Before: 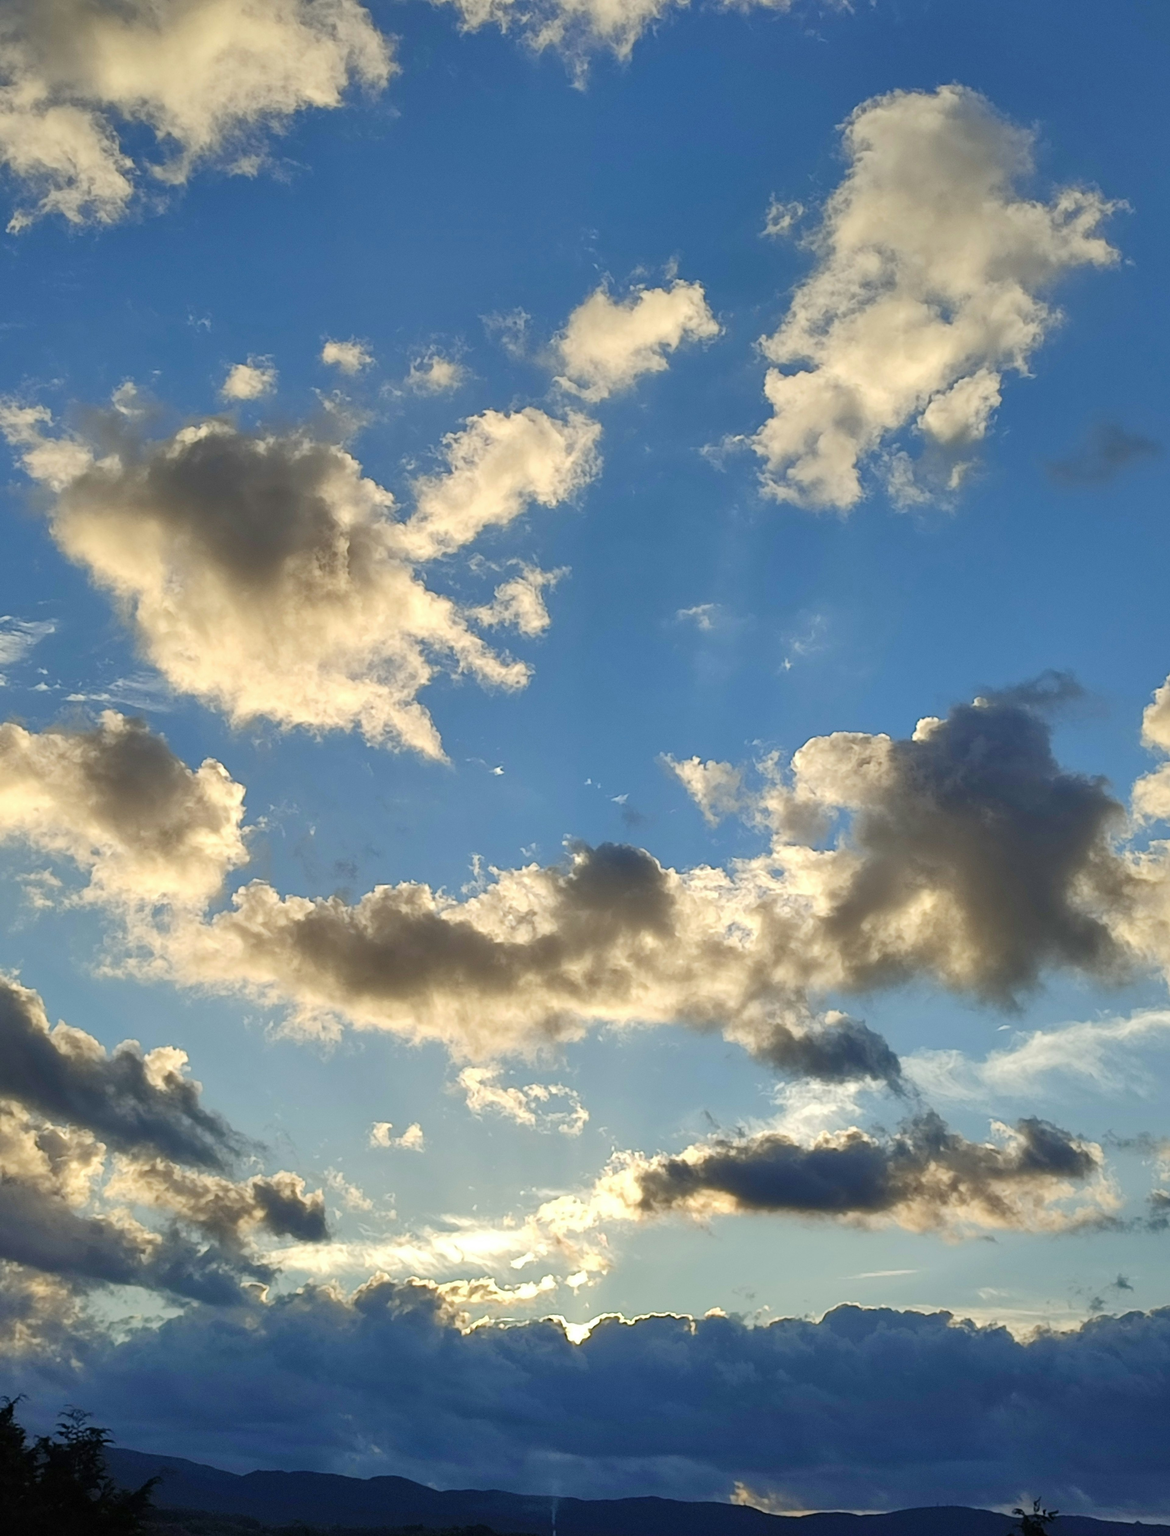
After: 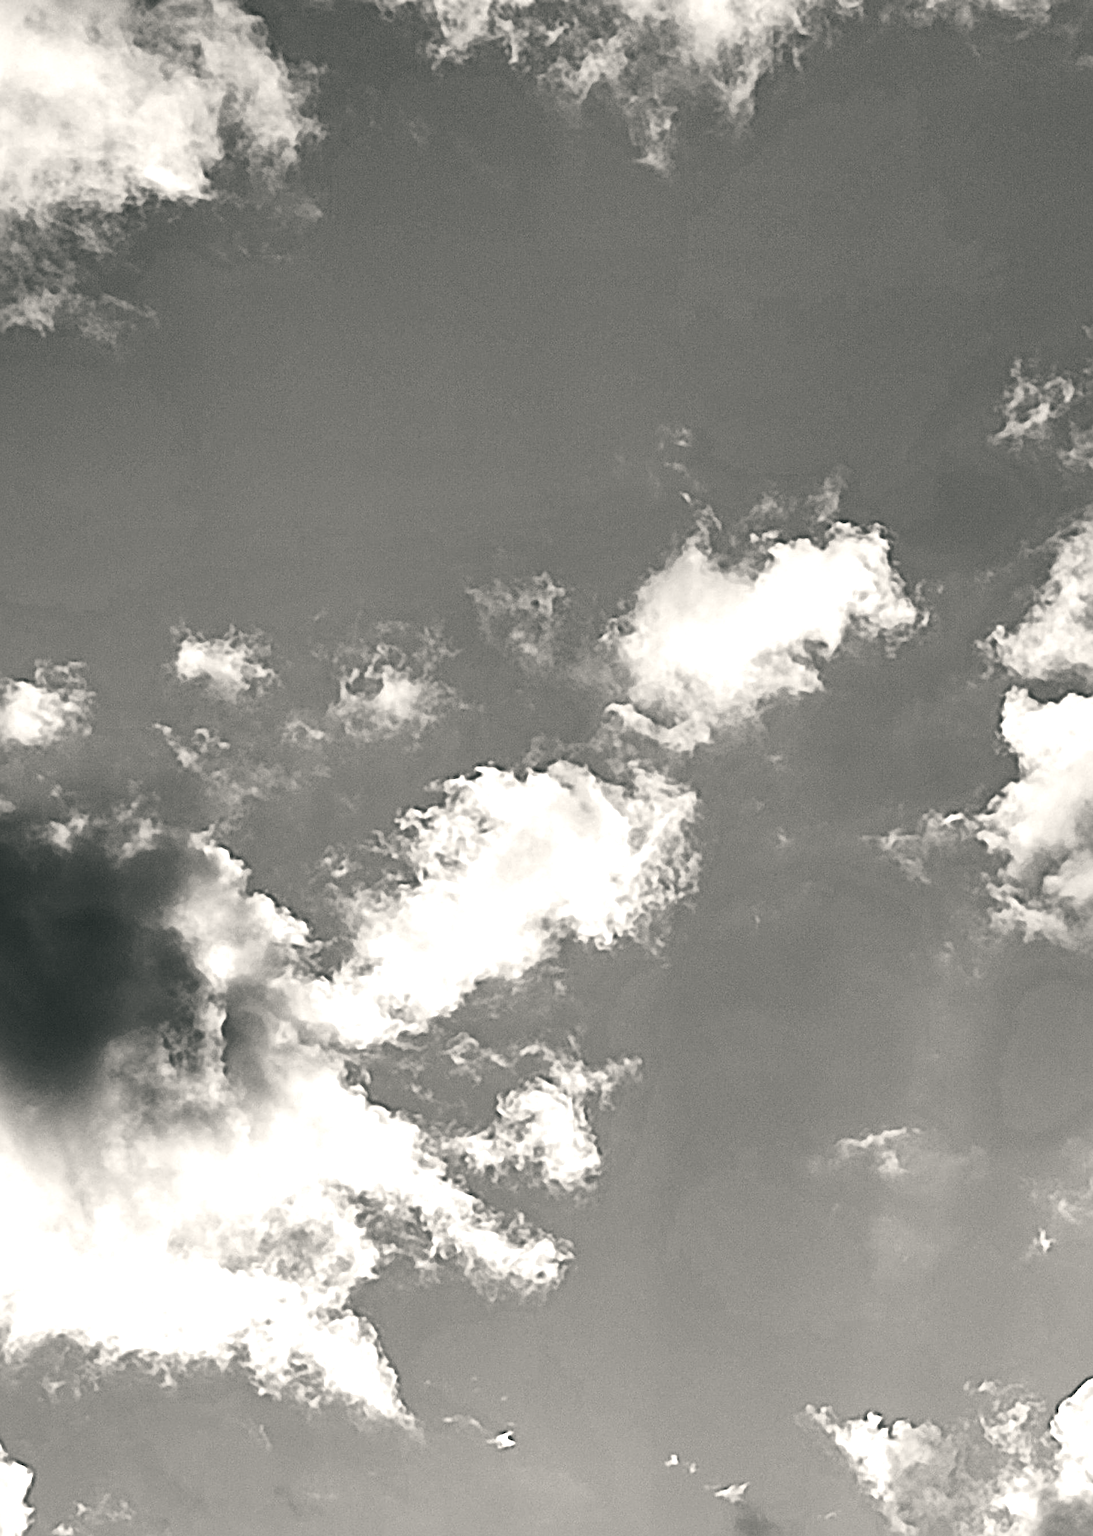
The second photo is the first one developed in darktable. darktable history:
exposure: black level correction 0.001, exposure 0.5 EV, compensate exposure bias true, compensate highlight preservation false
crop: left 19.556%, right 30.401%, bottom 46.458%
color calibration: output gray [0.253, 0.26, 0.487, 0], gray › normalize channels true, illuminant same as pipeline (D50), adaptation XYZ, x 0.346, y 0.359, gamut compression 0
sharpen: radius 4
white balance: red 1.045, blue 0.932
contrast brightness saturation: contrast 0.13, brightness -0.24, saturation 0.14
color balance rgb: shadows lift › chroma 2.79%, shadows lift › hue 190.66°, power › hue 171.85°, highlights gain › chroma 2.16%, highlights gain › hue 75.26°, global offset › luminance -0.51%, perceptual saturation grading › highlights -33.8%, perceptual saturation grading › mid-tones 14.98%, perceptual saturation grading › shadows 48.43%, perceptual brilliance grading › highlights 15.68%, perceptual brilliance grading › mid-tones 6.62%, perceptual brilliance grading › shadows -14.98%, global vibrance 11.32%, contrast 5.05%
